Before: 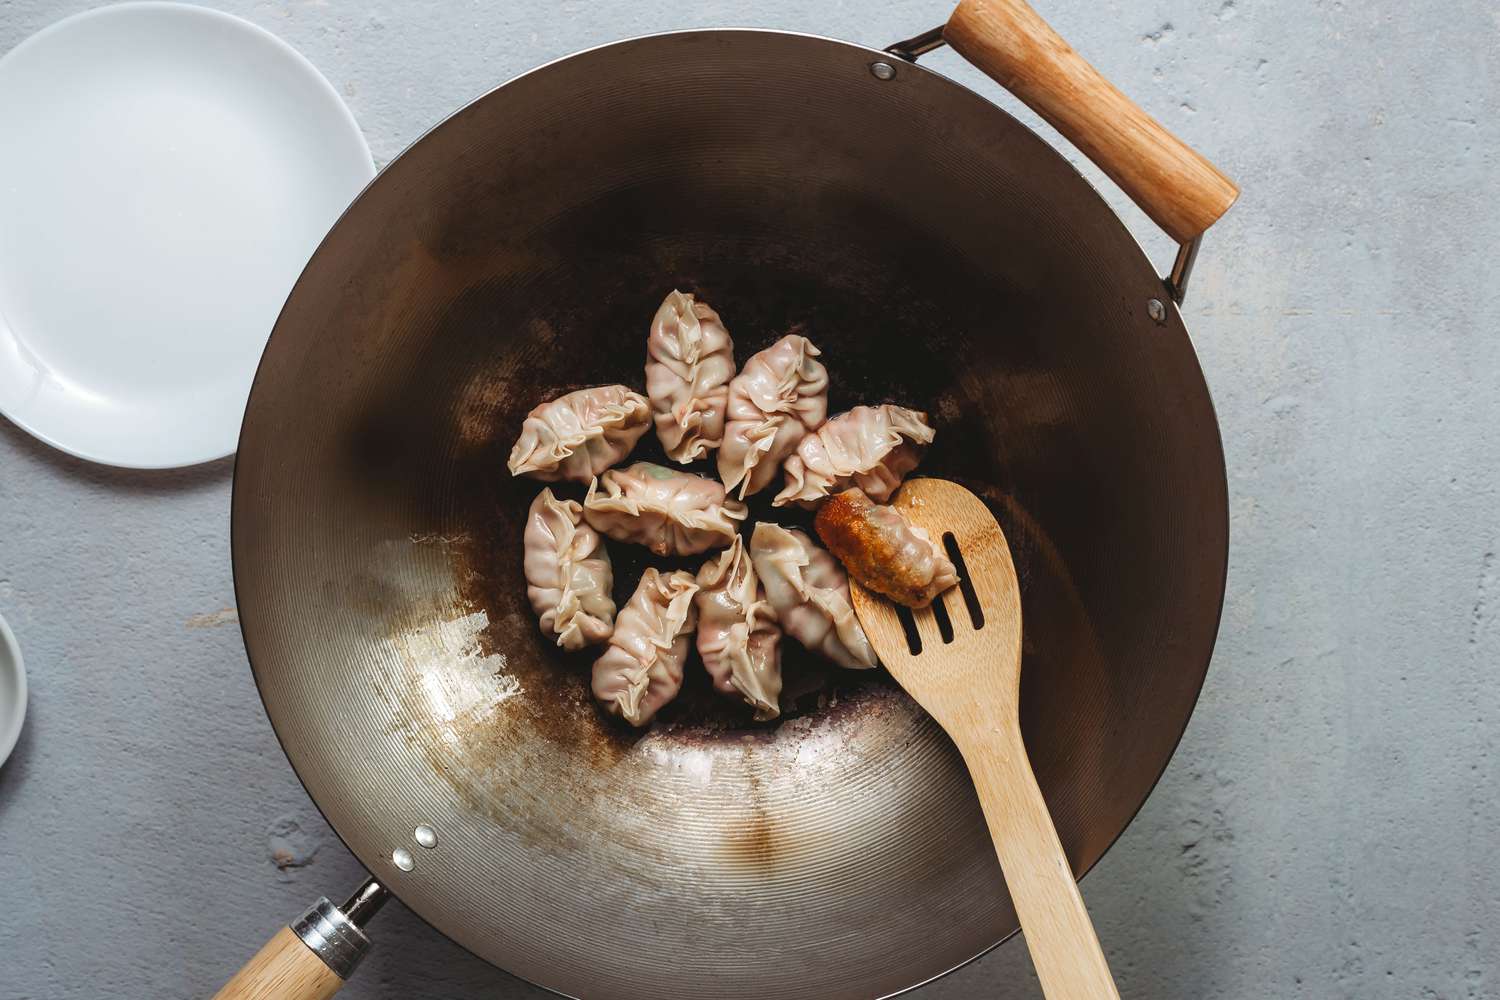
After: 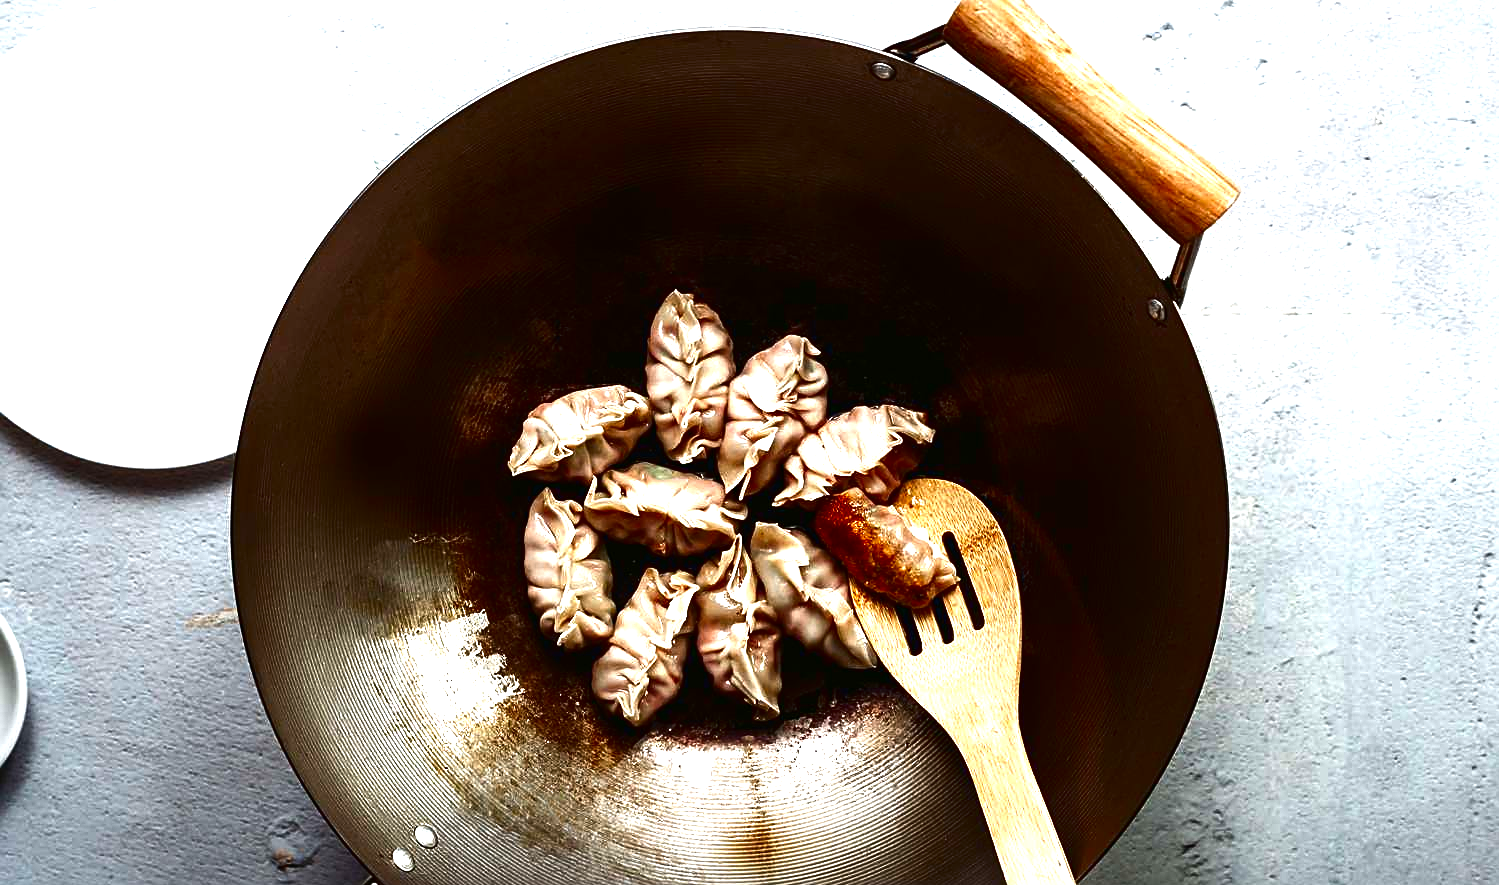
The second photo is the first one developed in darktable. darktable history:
crop and rotate: top 0%, bottom 11.479%
sharpen: on, module defaults
exposure: black level correction -0.002, exposure 1.114 EV, compensate highlight preservation false
contrast brightness saturation: contrast 0.09, brightness -0.609, saturation 0.175
